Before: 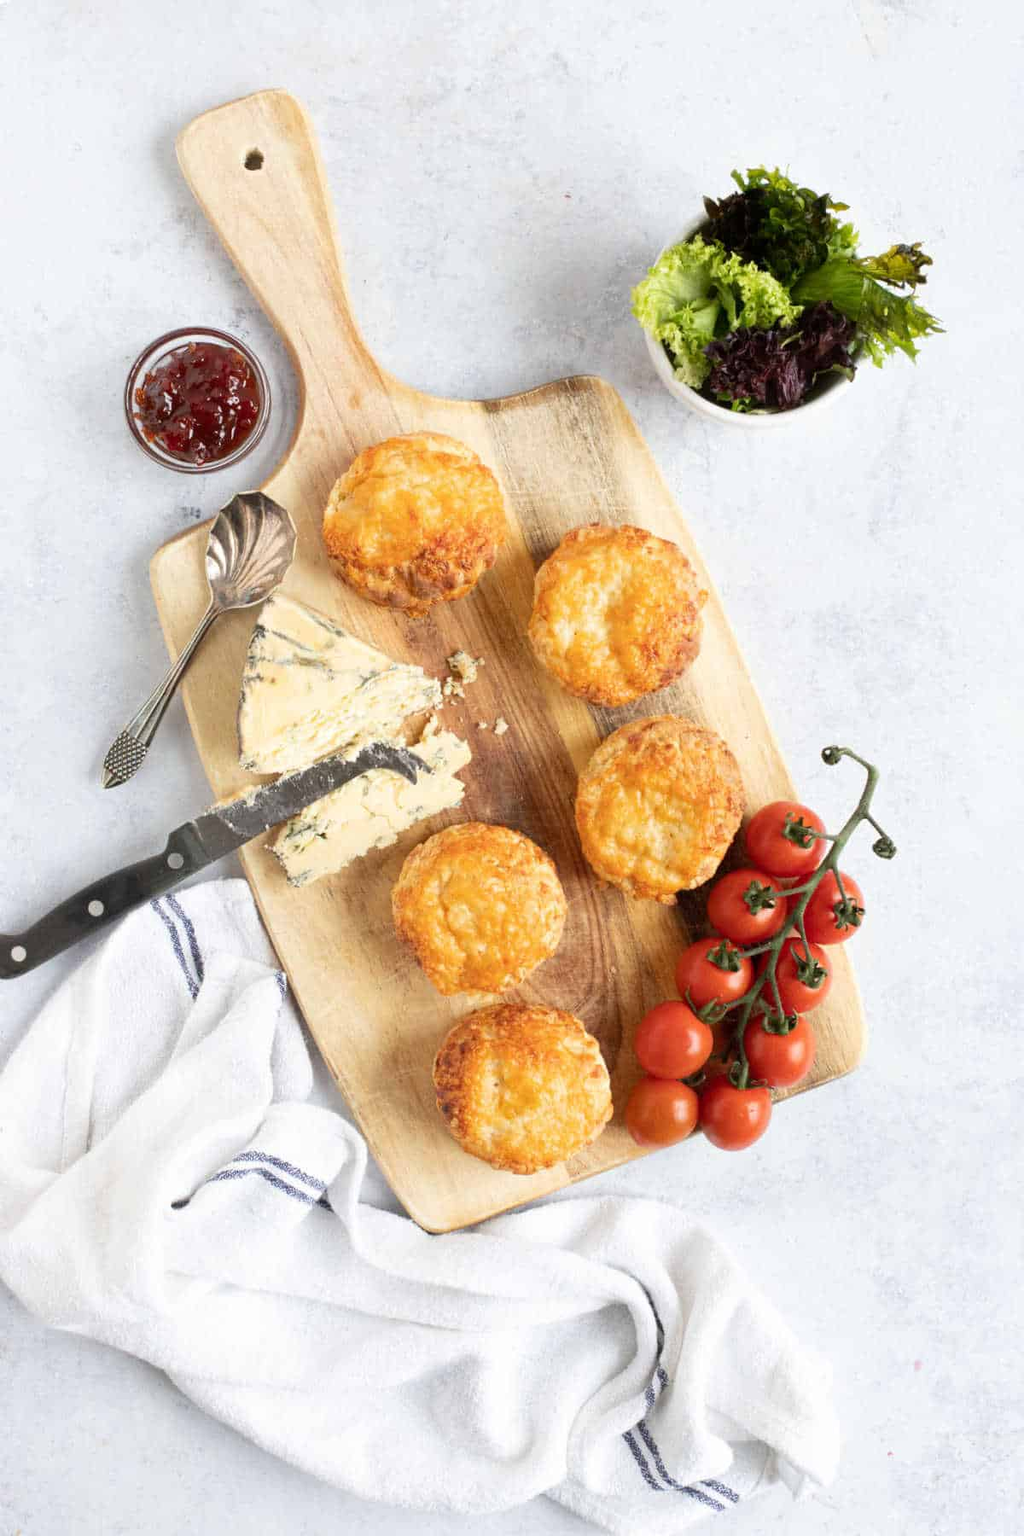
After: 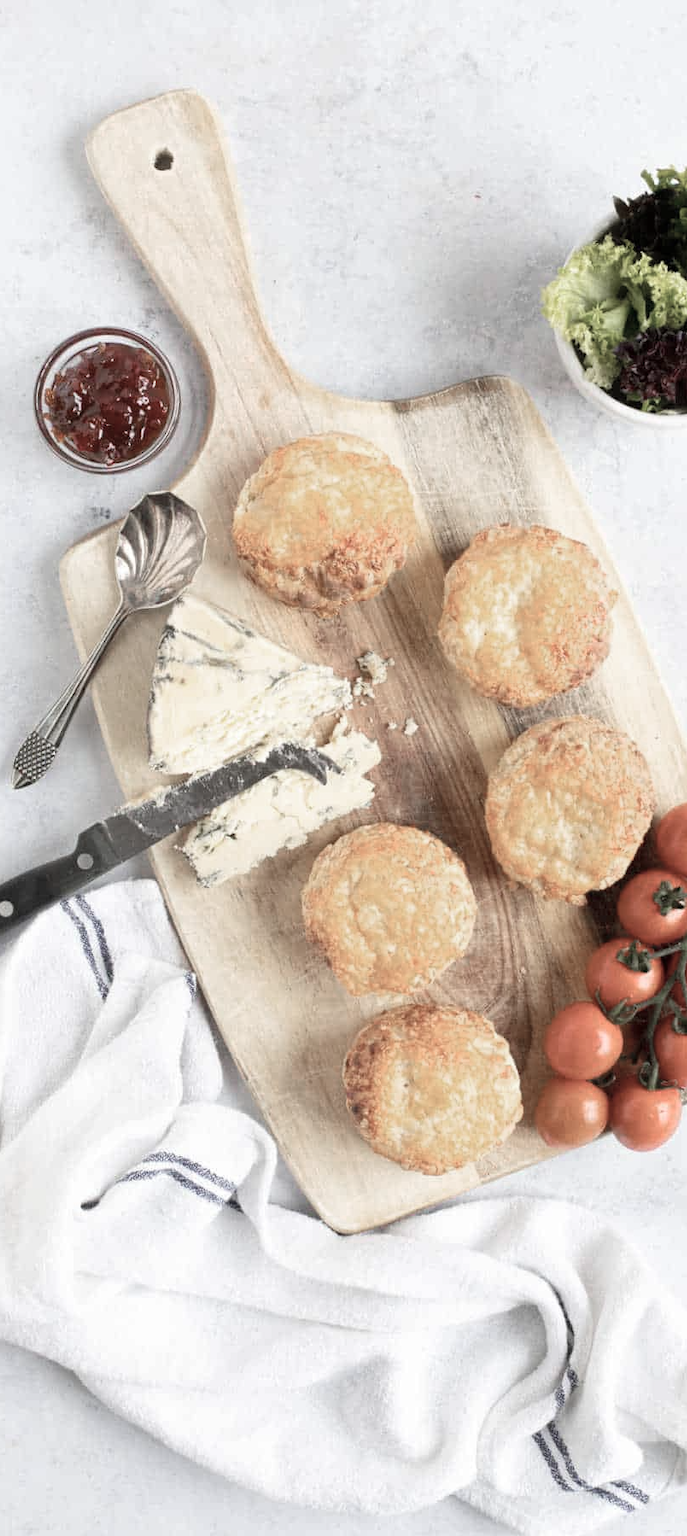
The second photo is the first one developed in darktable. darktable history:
crop and rotate: left 8.847%, right 24.05%
color zones: curves: ch0 [(0, 0.559) (0.153, 0.551) (0.229, 0.5) (0.429, 0.5) (0.571, 0.5) (0.714, 0.5) (0.857, 0.5) (1, 0.559)]; ch1 [(0, 0.417) (0.112, 0.336) (0.213, 0.26) (0.429, 0.34) (0.571, 0.35) (0.683, 0.331) (0.857, 0.344) (1, 0.417)], mix 24.07%
